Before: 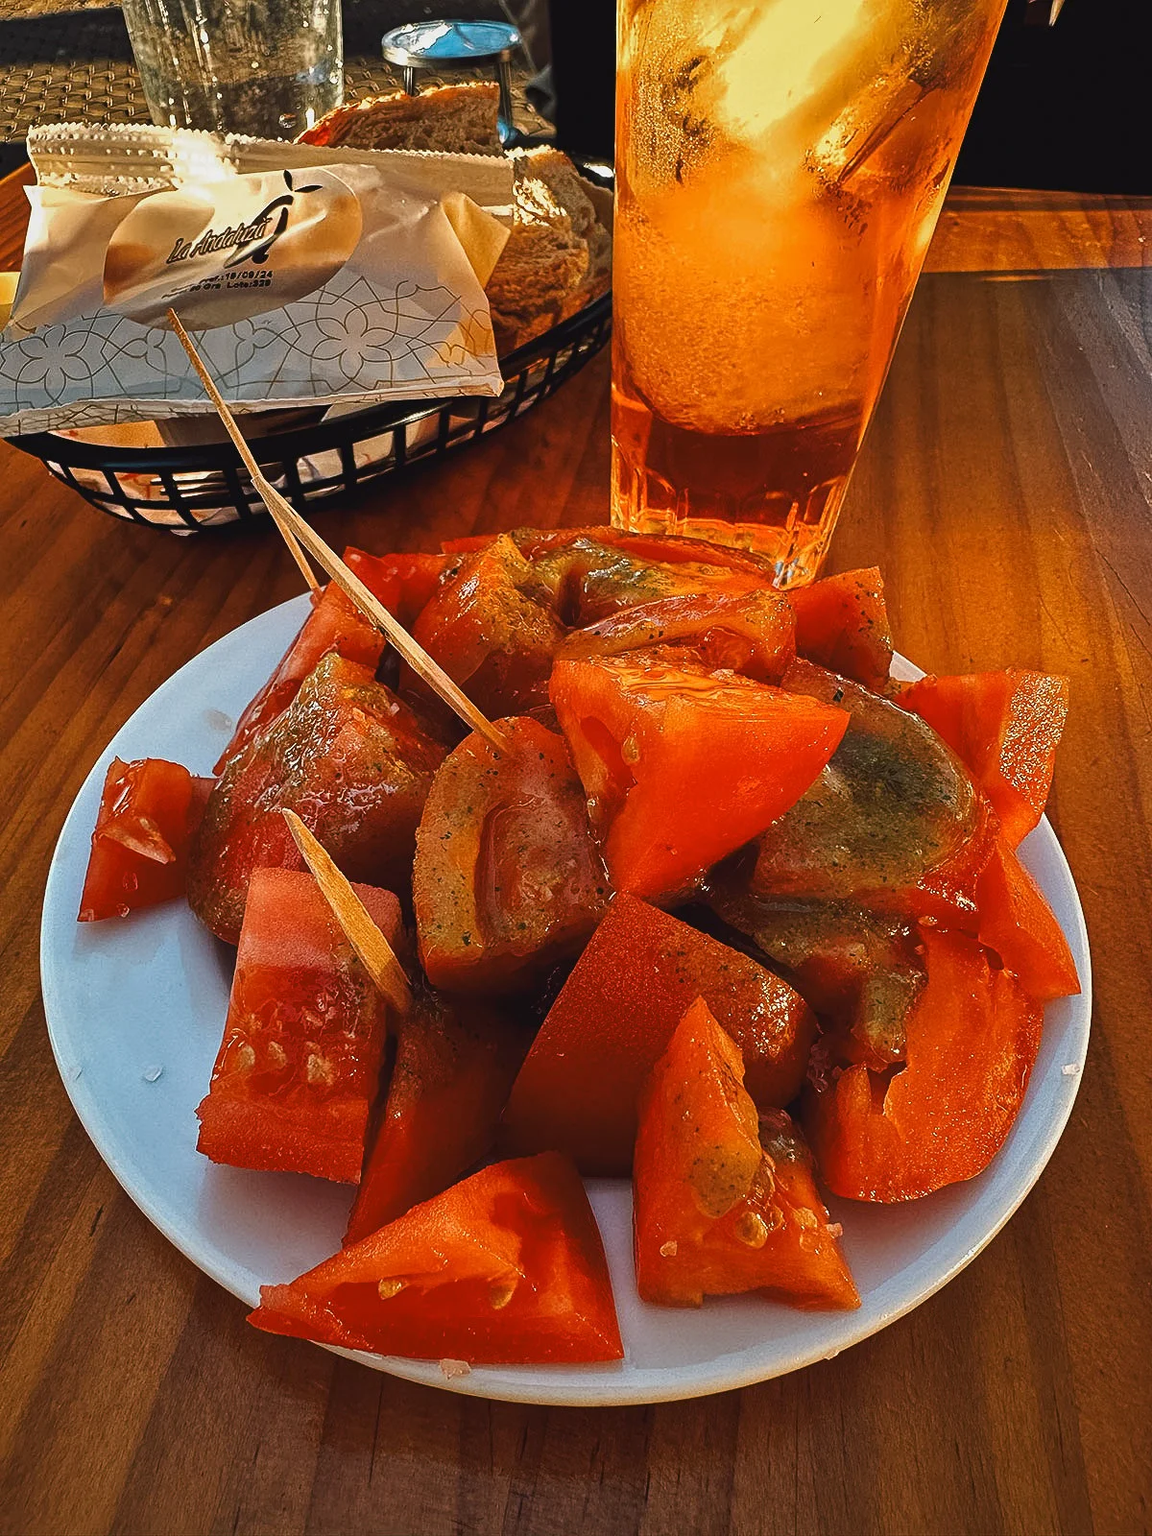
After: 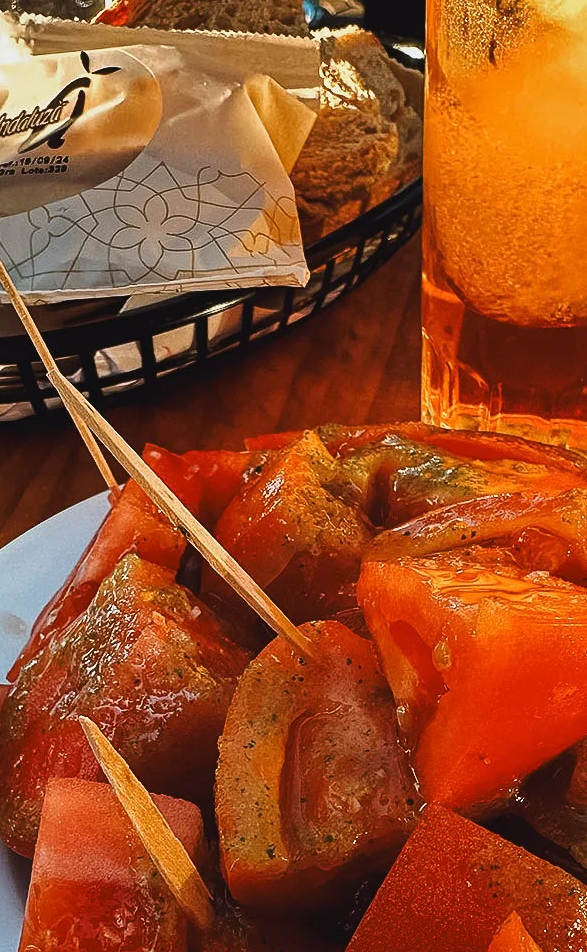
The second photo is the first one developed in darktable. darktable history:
crop: left 17.946%, top 7.892%, right 33.066%, bottom 32.574%
